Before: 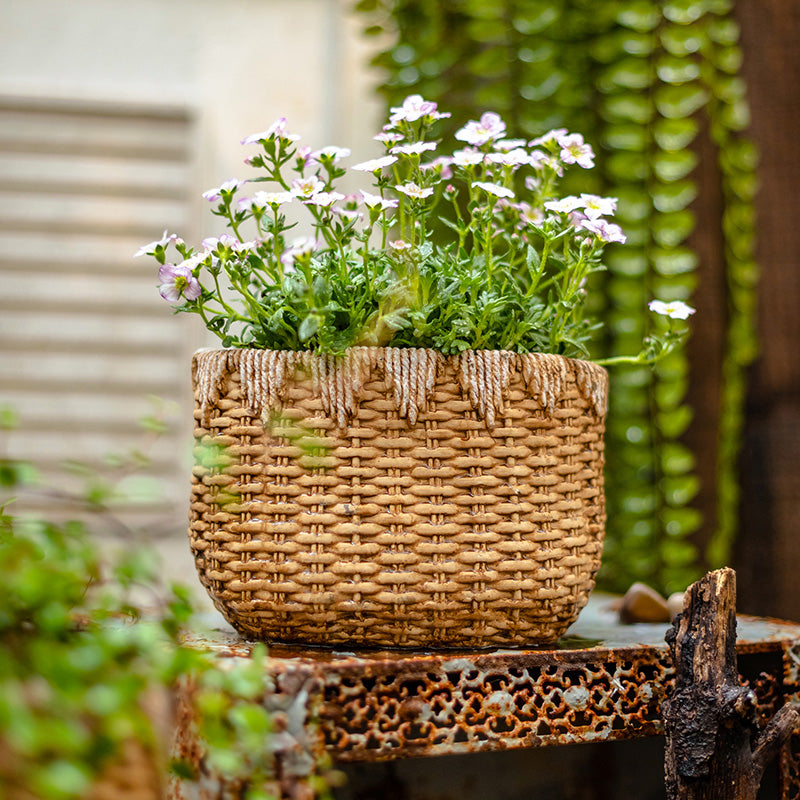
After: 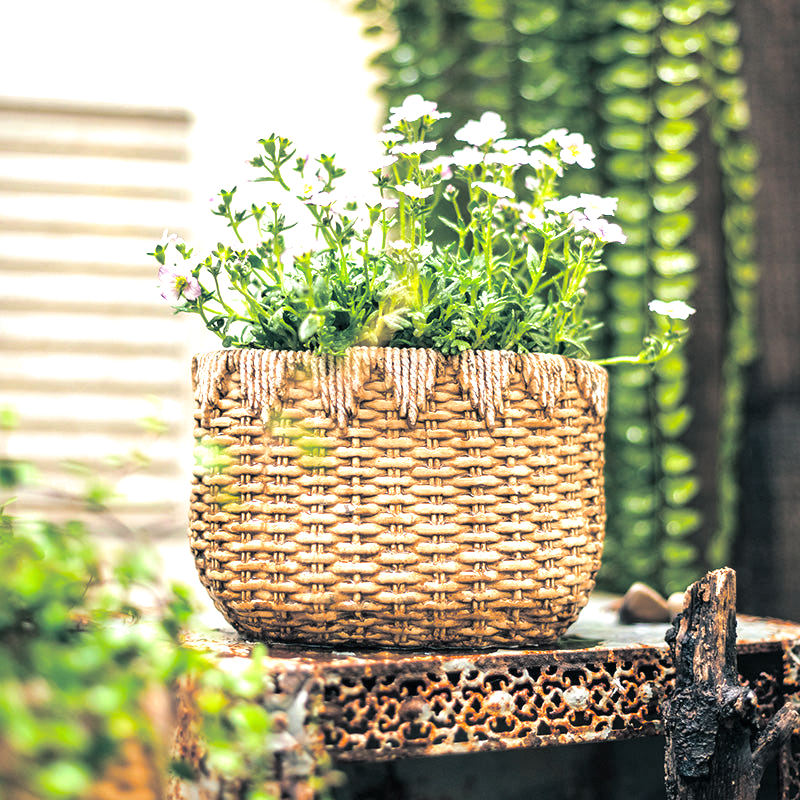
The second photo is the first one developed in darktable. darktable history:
exposure: black level correction 0, exposure 1.1 EV, compensate exposure bias true, compensate highlight preservation false
split-toning: shadows › hue 205.2°, shadows › saturation 0.43, highlights › hue 54°, highlights › saturation 0.54
